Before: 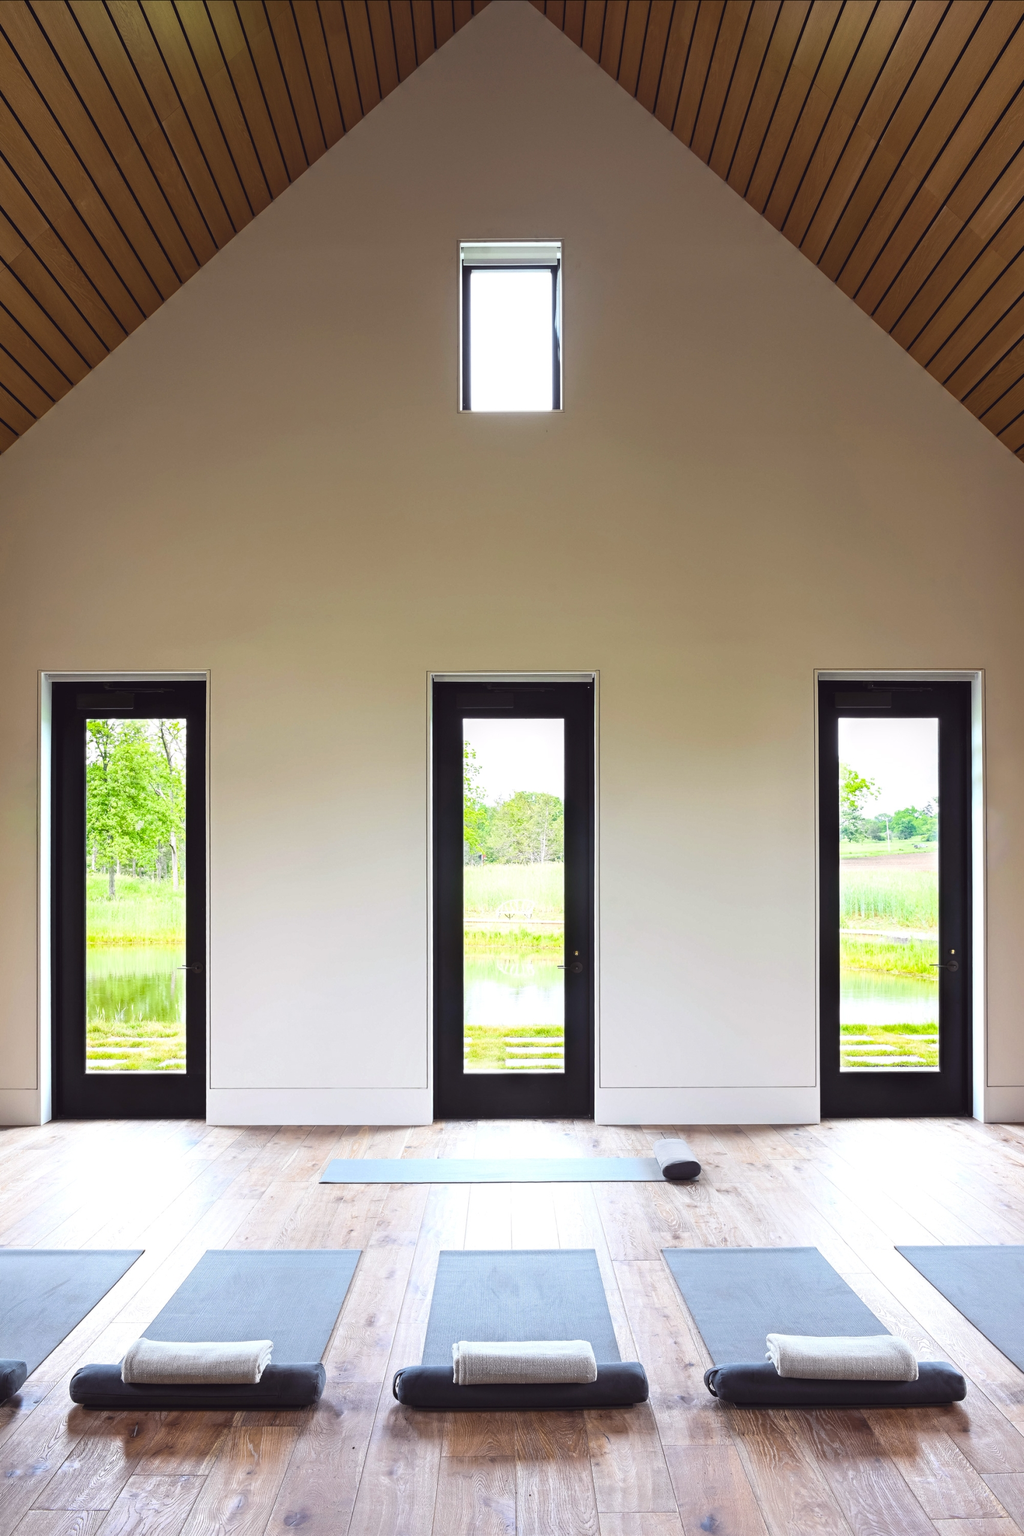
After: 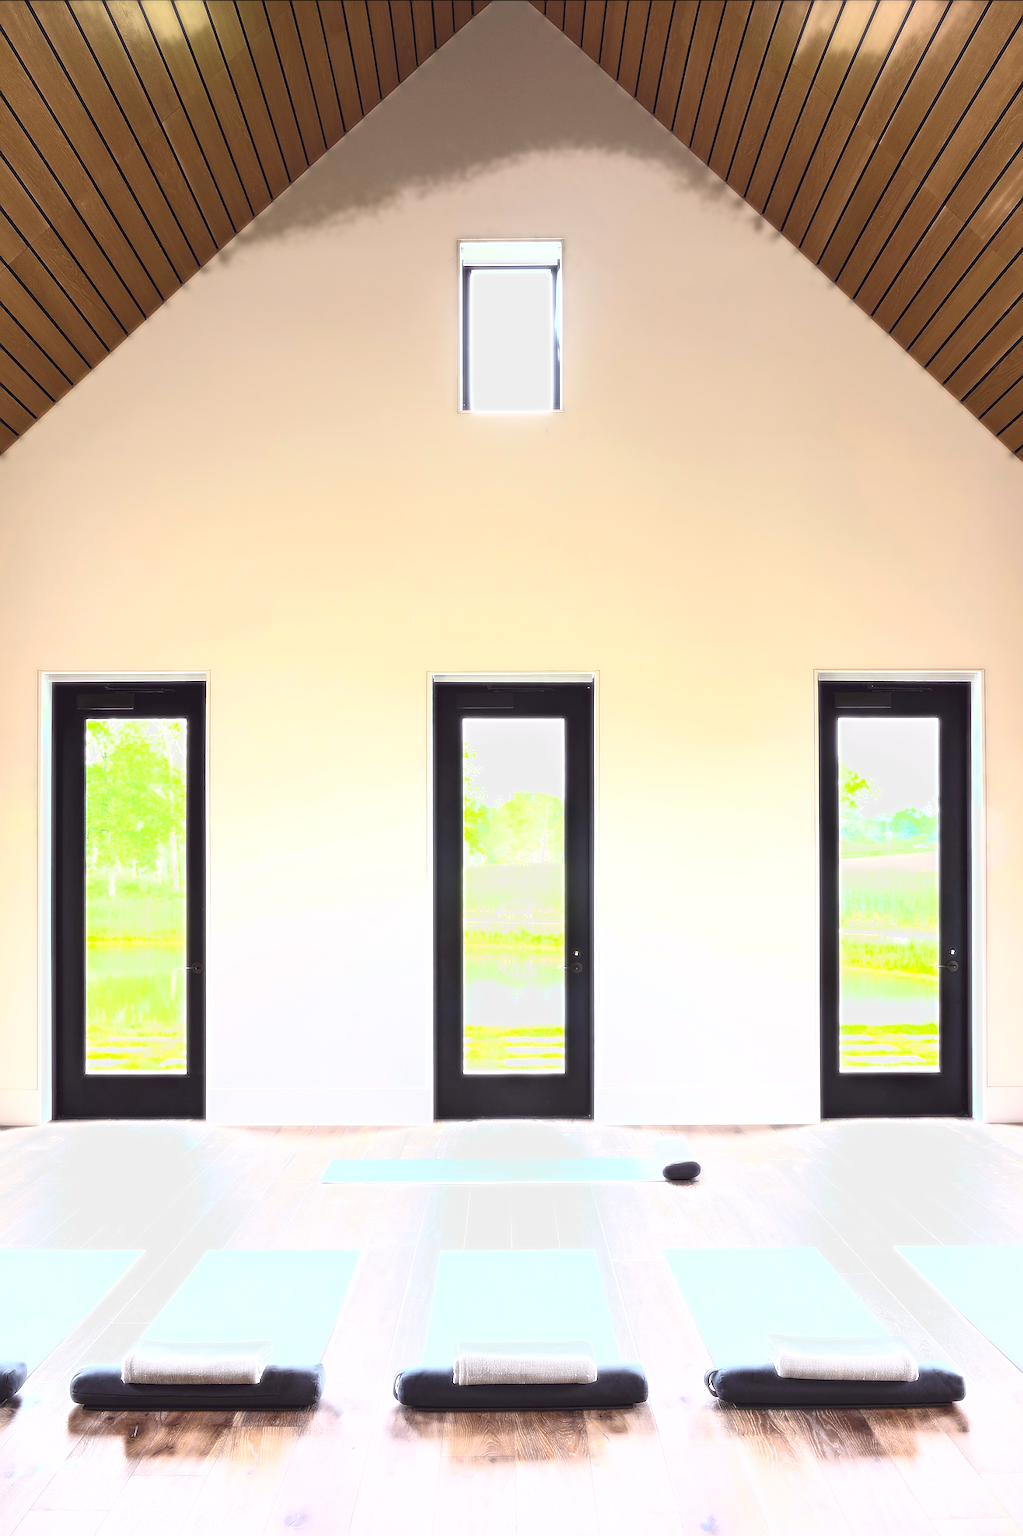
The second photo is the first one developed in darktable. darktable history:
exposure: black level correction 0, exposure 0.7 EV, compensate exposure bias true, compensate highlight preservation false
sharpen: radius 1.4, amount 1.25, threshold 0.7
bloom: size 0%, threshold 54.82%, strength 8.31%
